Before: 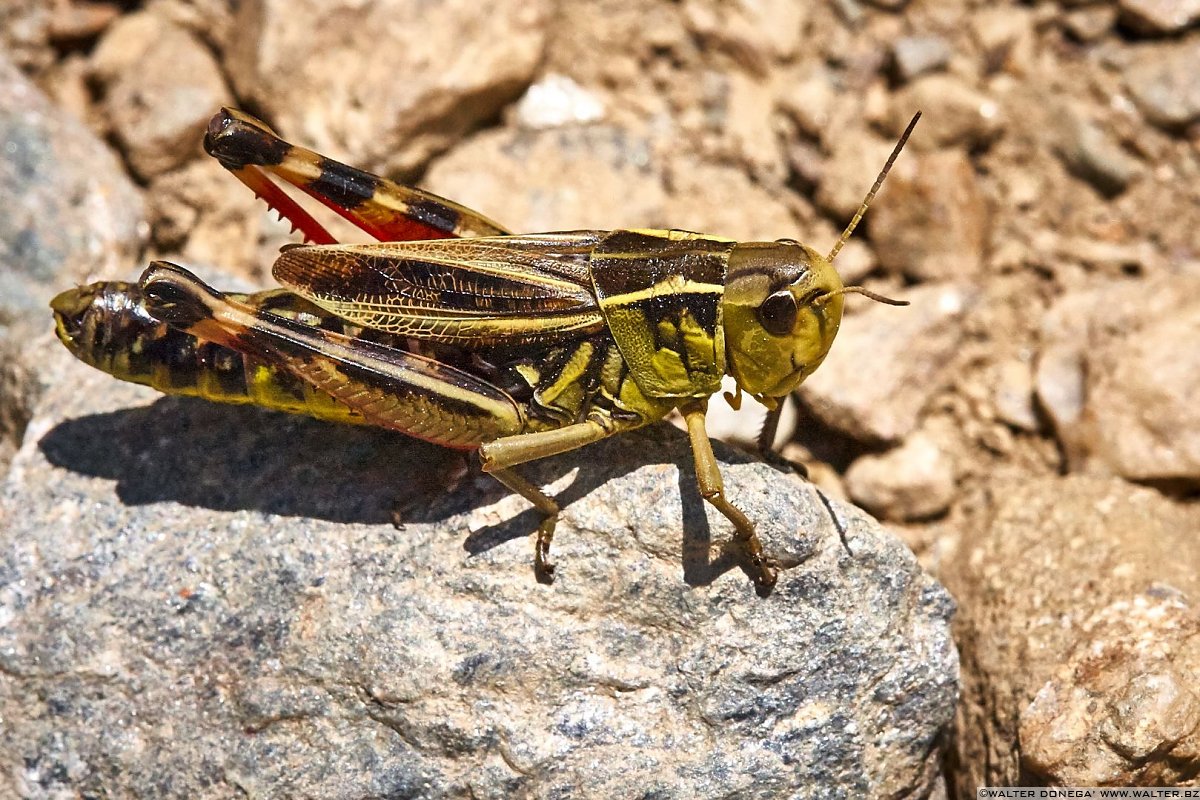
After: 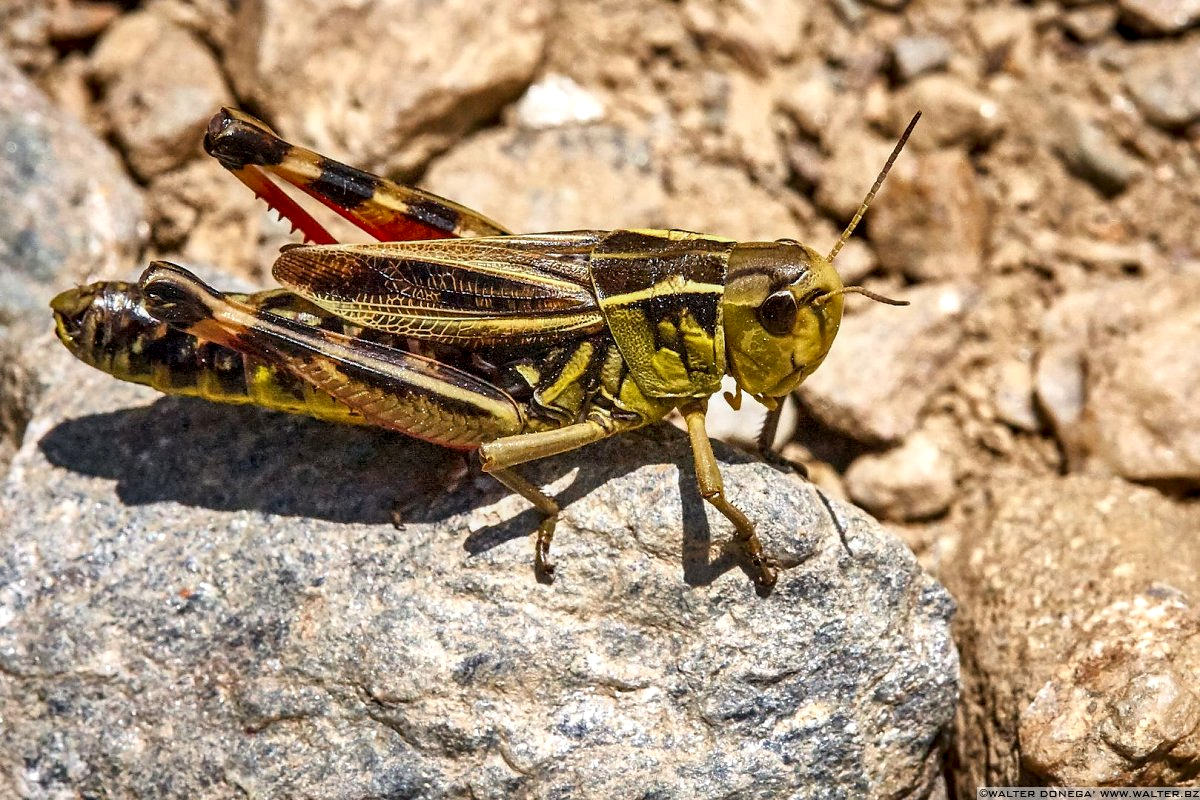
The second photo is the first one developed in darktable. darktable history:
exposure: black level correction 0.004, exposure 0.016 EV, compensate exposure bias true, compensate highlight preservation false
local contrast: on, module defaults
